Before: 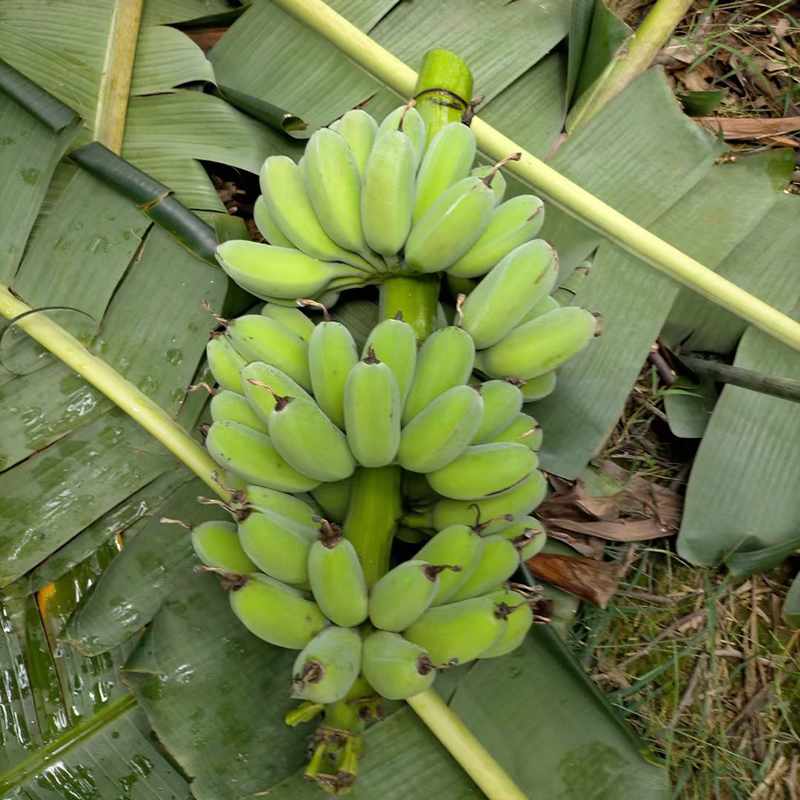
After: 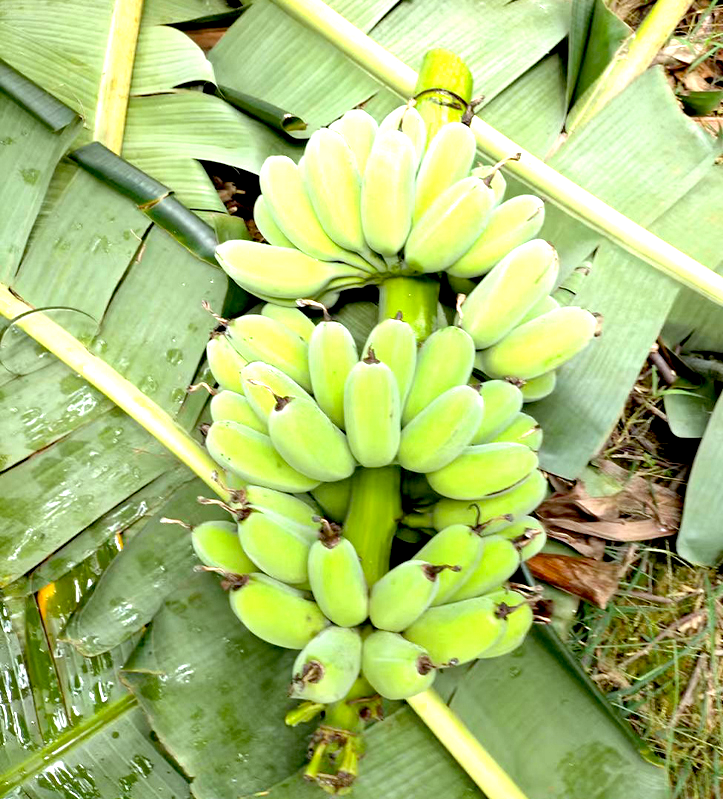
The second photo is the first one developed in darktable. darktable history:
crop: right 9.518%, bottom 0.02%
exposure: black level correction 0.009, exposure 1.423 EV, compensate highlight preservation false
color correction: highlights a* -2.91, highlights b* -2.48, shadows a* 1.99, shadows b* 2.83
